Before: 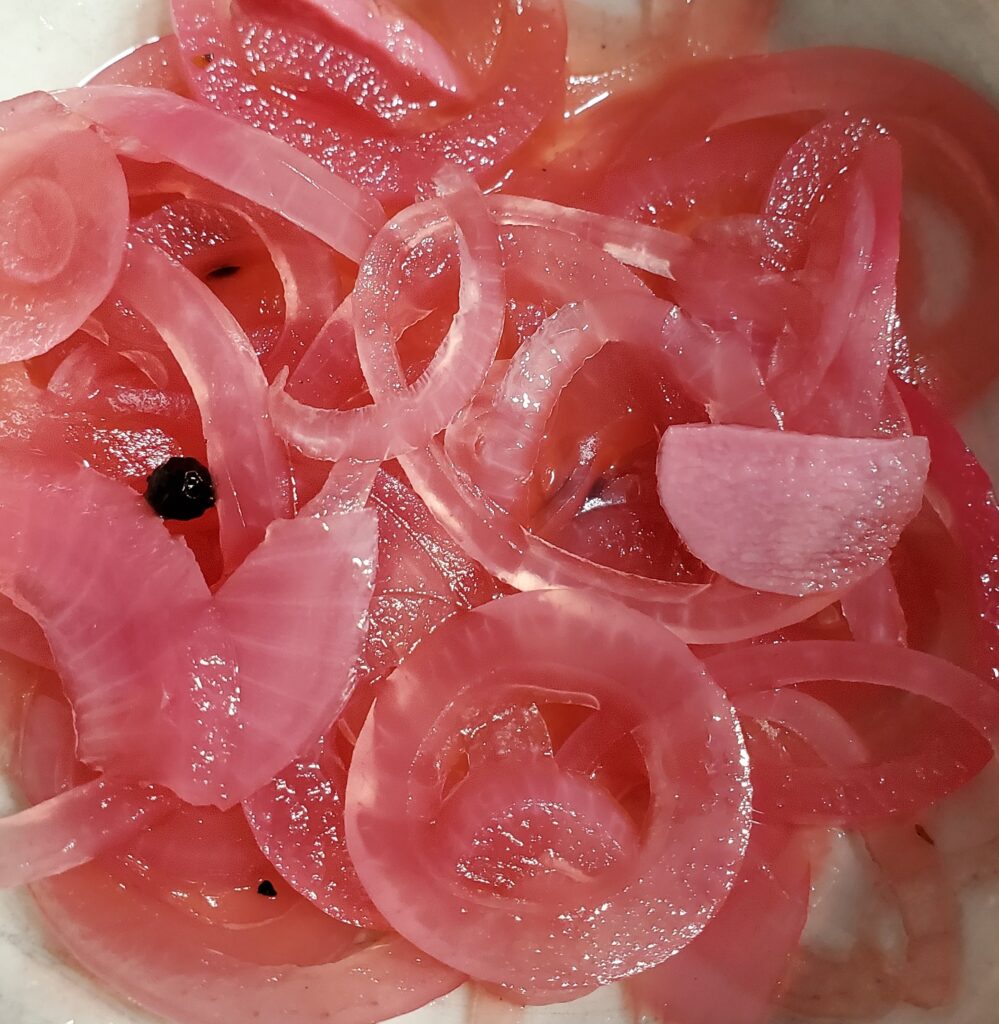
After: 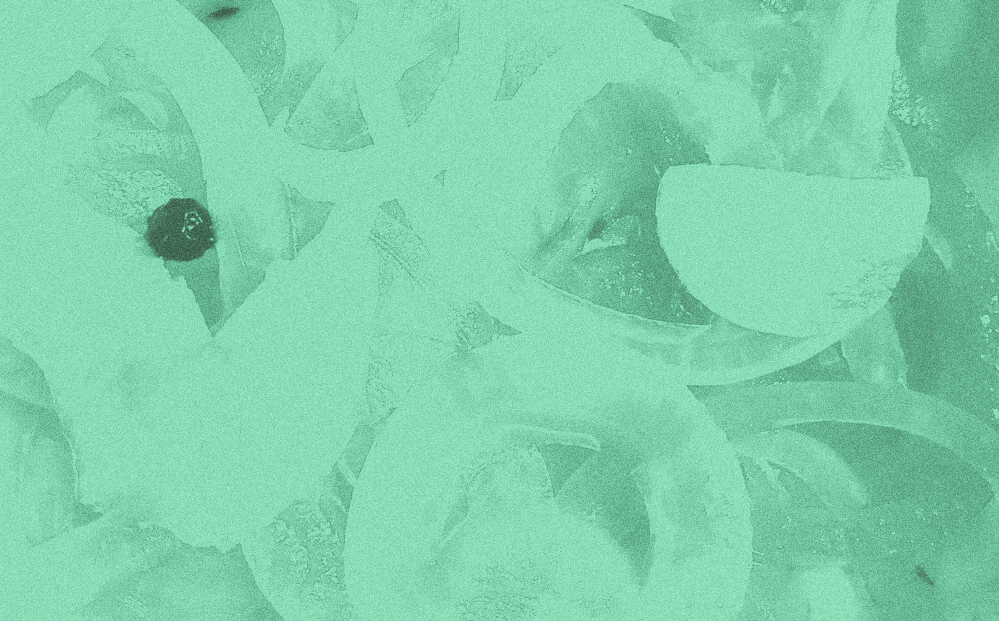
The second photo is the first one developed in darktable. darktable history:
exposure: exposure 2.25 EV, compensate highlight preservation false
colorize: hue 147.6°, saturation 65%, lightness 21.64%
local contrast: on, module defaults
split-toning: shadows › hue 36°, shadows › saturation 0.05, highlights › hue 10.8°, highlights › saturation 0.15, compress 40%
grain: strength 49.07%
tone equalizer: -8 EV -0.417 EV, -7 EV -0.389 EV, -6 EV -0.333 EV, -5 EV -0.222 EV, -3 EV 0.222 EV, -2 EV 0.333 EV, -1 EV 0.389 EV, +0 EV 0.417 EV, edges refinement/feathering 500, mask exposure compensation -1.57 EV, preserve details no
crop and rotate: top 25.357%, bottom 13.942%
lowpass: radius 0.1, contrast 0.85, saturation 1.1, unbound 0
